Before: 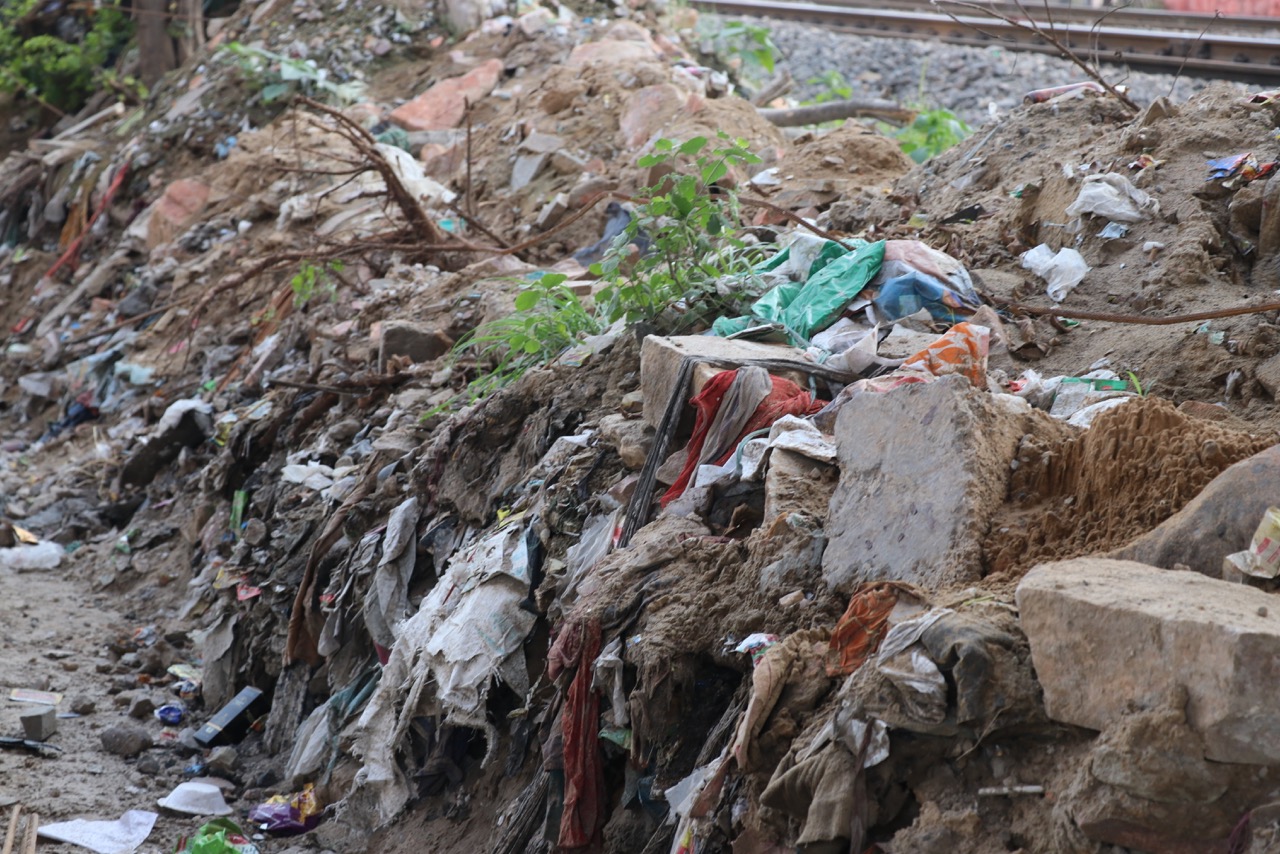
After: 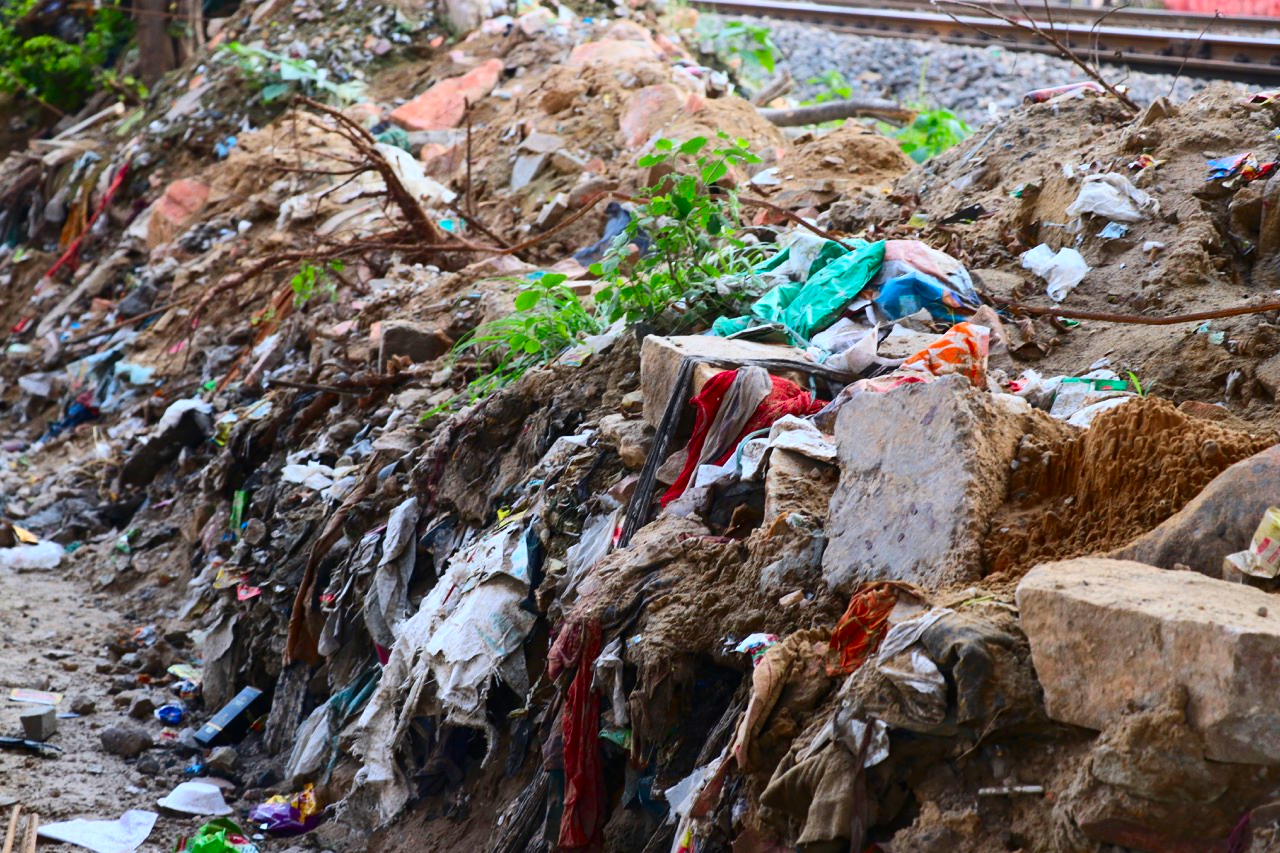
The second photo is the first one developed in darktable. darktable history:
contrast brightness saturation: contrast 0.256, brightness 0.016, saturation 0.867
crop: bottom 0.072%
